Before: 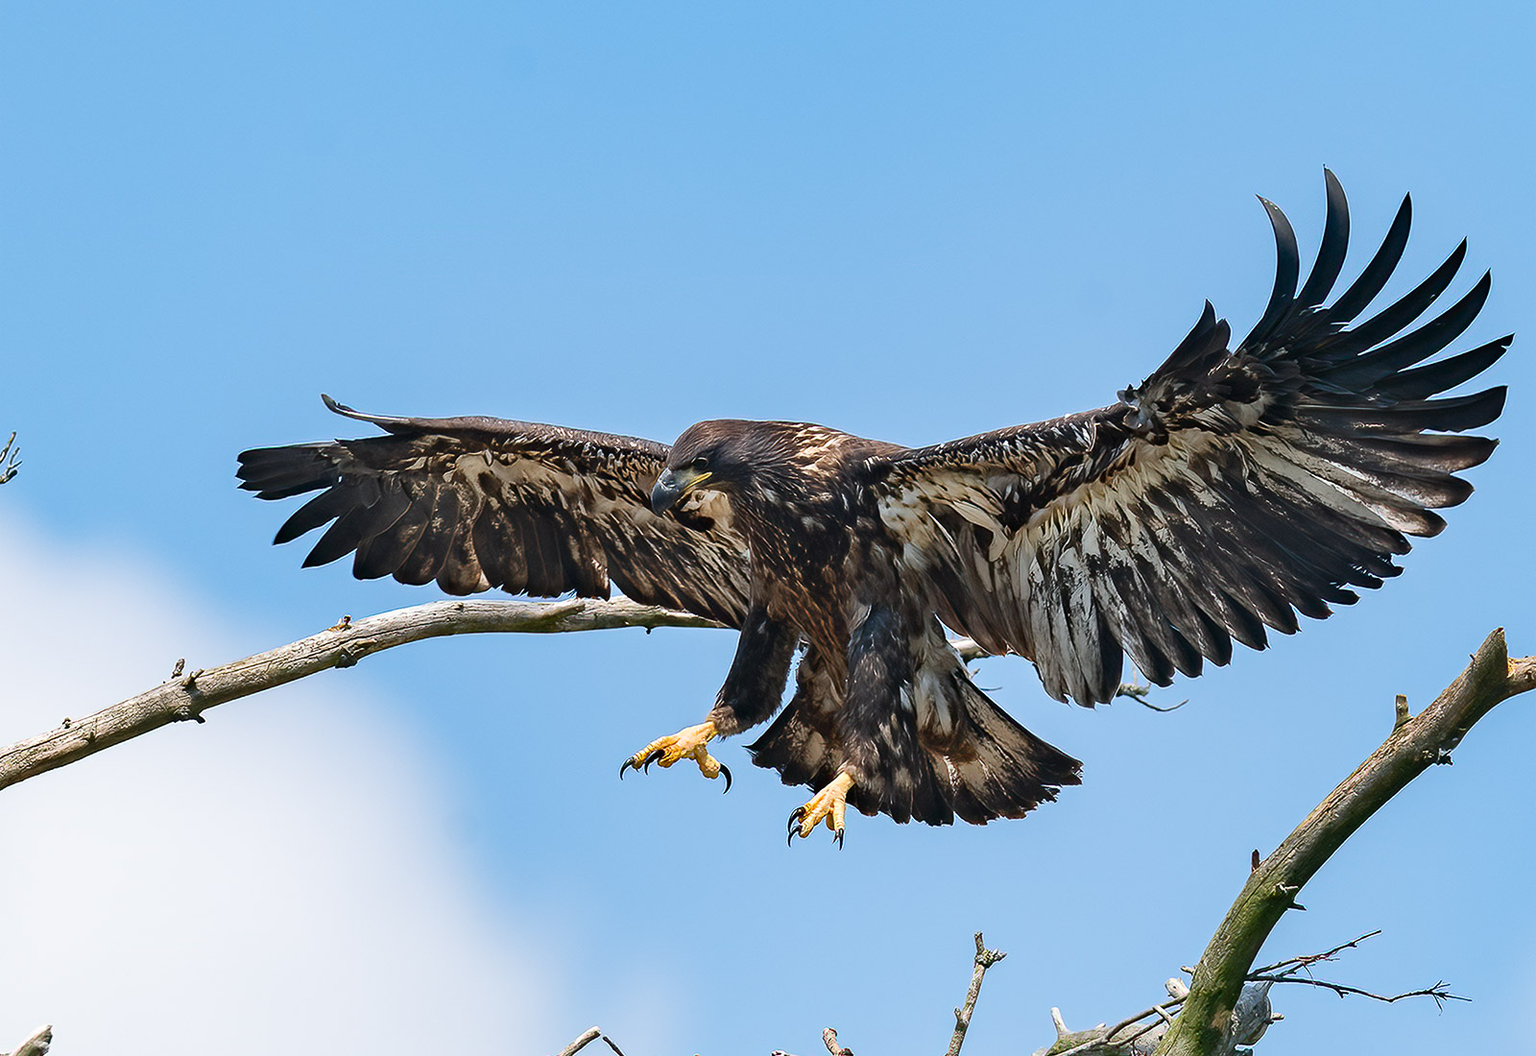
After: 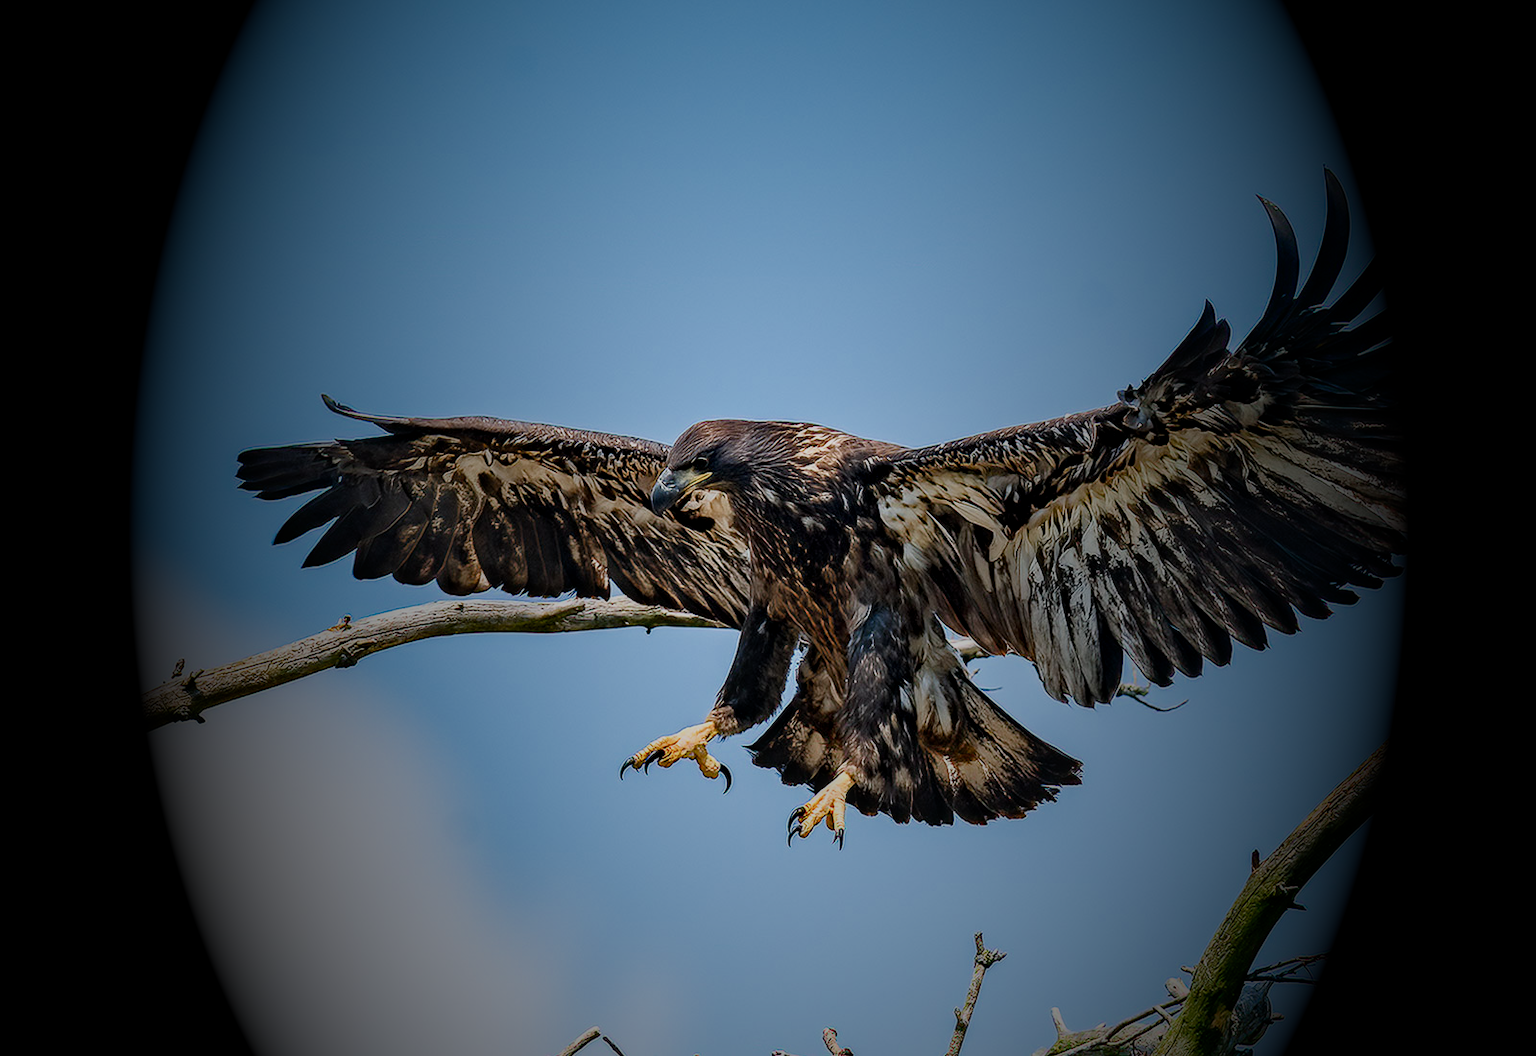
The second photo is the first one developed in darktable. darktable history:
local contrast: on, module defaults
color balance rgb: perceptual saturation grading › global saturation 20%, perceptual saturation grading › highlights -50%, perceptual saturation grading › shadows 30%
filmic rgb: black relative exposure -7.65 EV, white relative exposure 4.56 EV, hardness 3.61, color science v6 (2022)
tone equalizer: on, module defaults
vignetting: fall-off start 15.9%, fall-off radius 100%, brightness -1, saturation 0.5, width/height ratio 0.719
